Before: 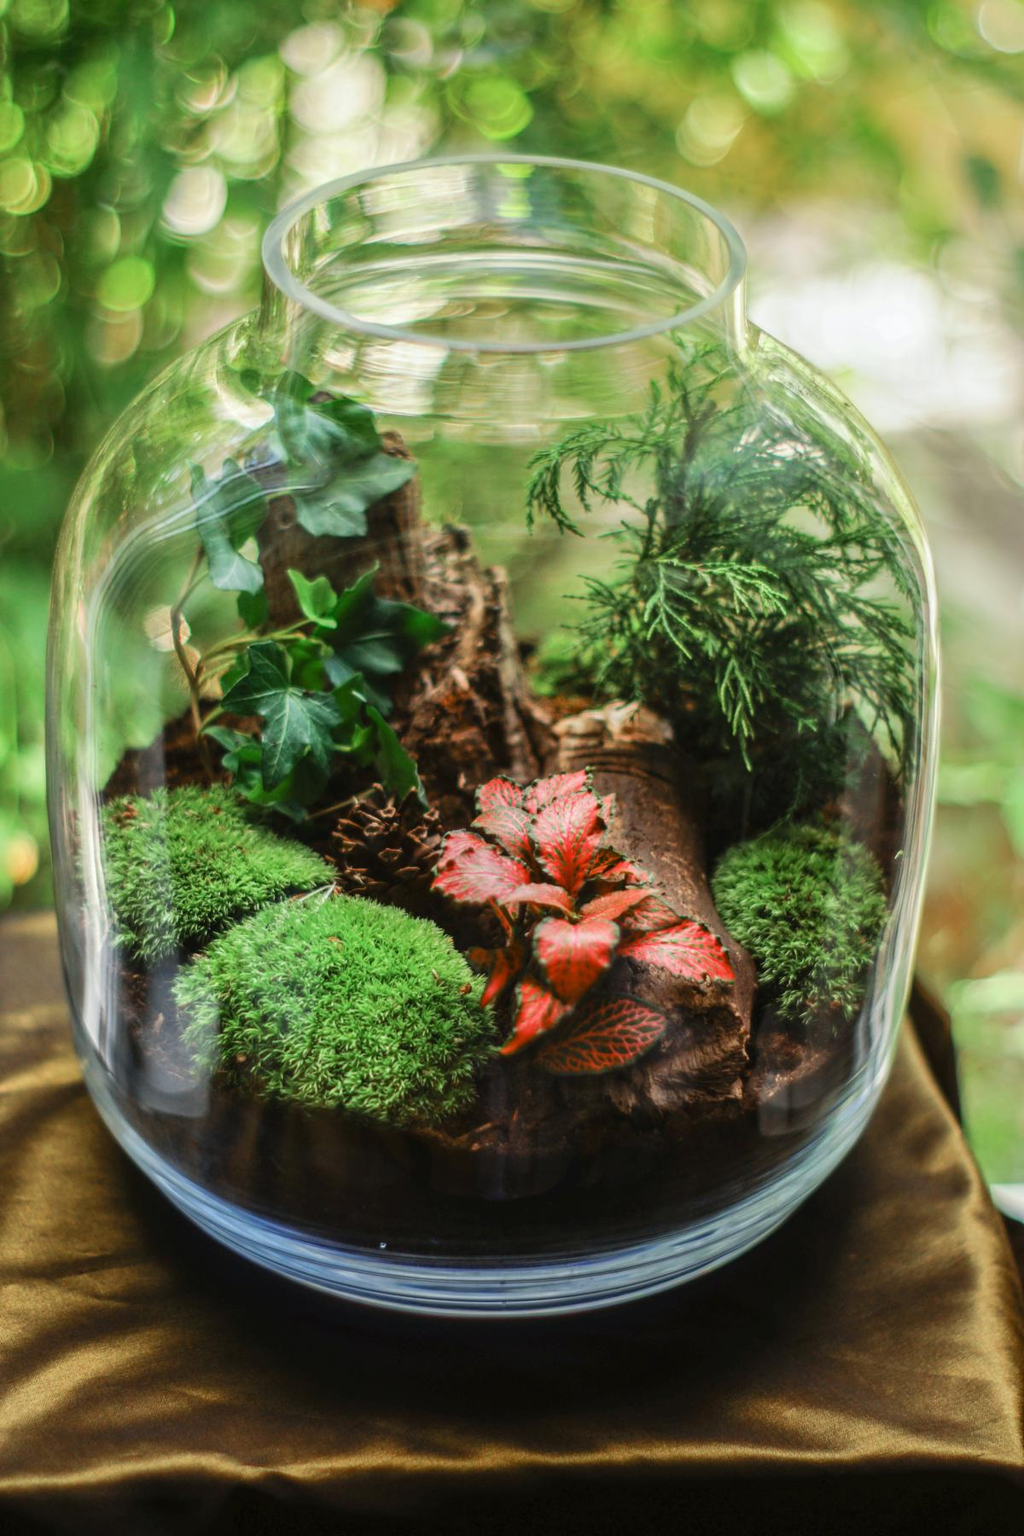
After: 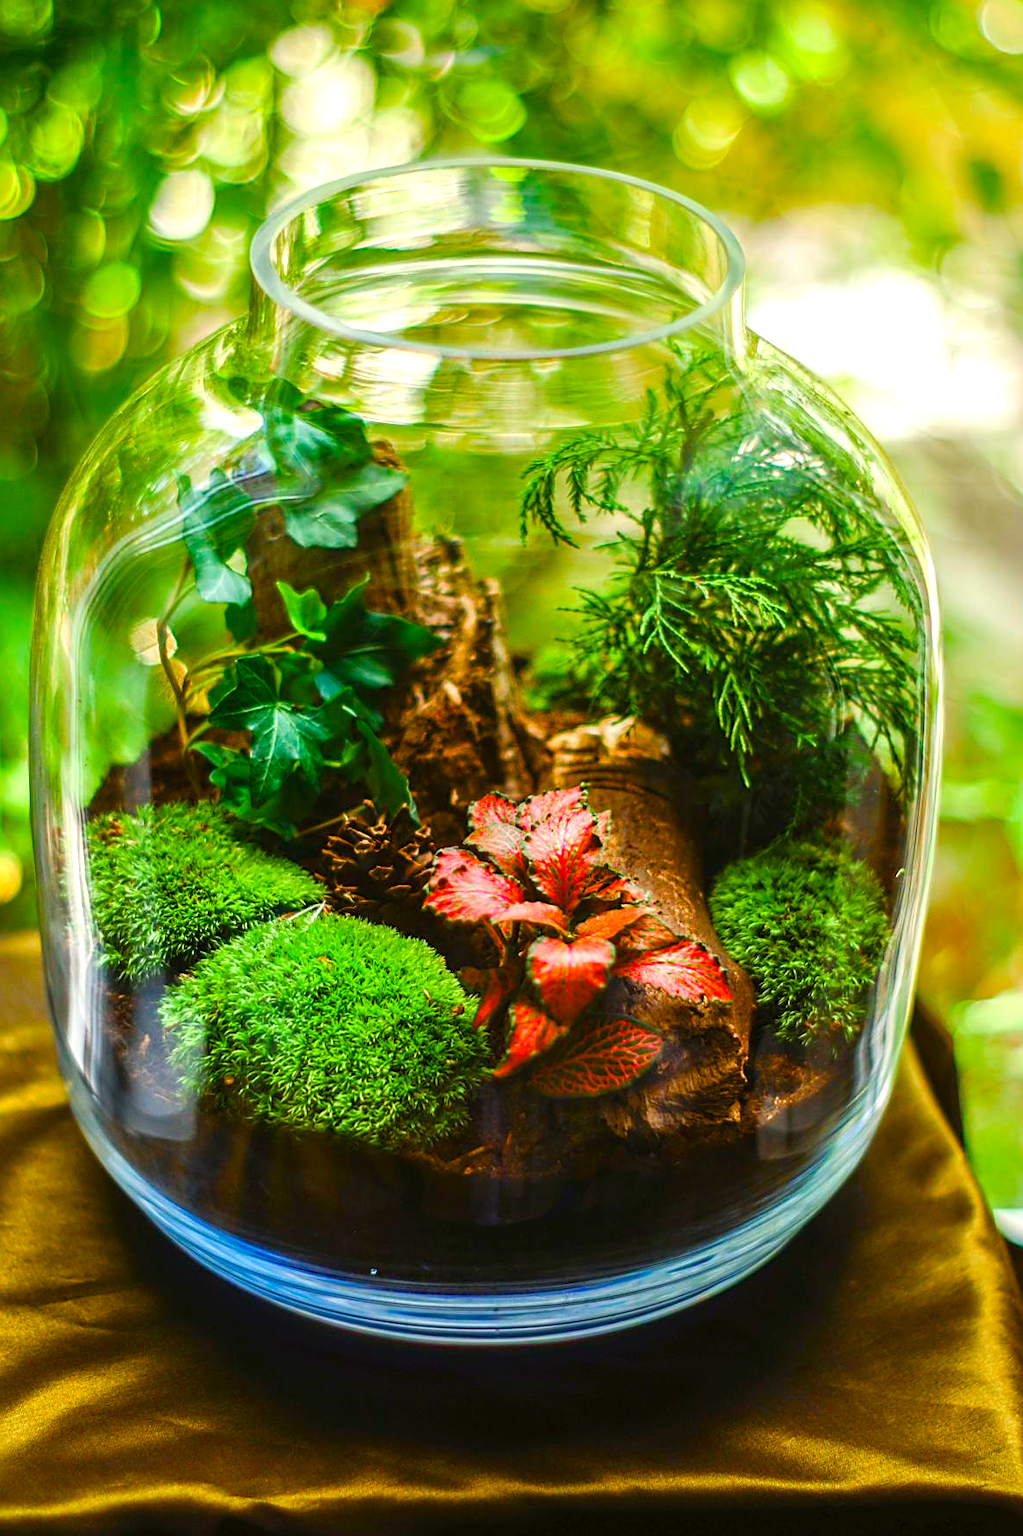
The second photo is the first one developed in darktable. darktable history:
color balance rgb: linear chroma grading › shadows 10%, linear chroma grading › highlights 10%, linear chroma grading › global chroma 15%, linear chroma grading › mid-tones 15%, perceptual saturation grading › global saturation 40%, perceptual saturation grading › highlights -25%, perceptual saturation grading › mid-tones 35%, perceptual saturation grading › shadows 35%, perceptual brilliance grading › global brilliance 11.29%, global vibrance 11.29%
sharpen: on, module defaults
crop: left 1.743%, right 0.268%, bottom 2.011%
